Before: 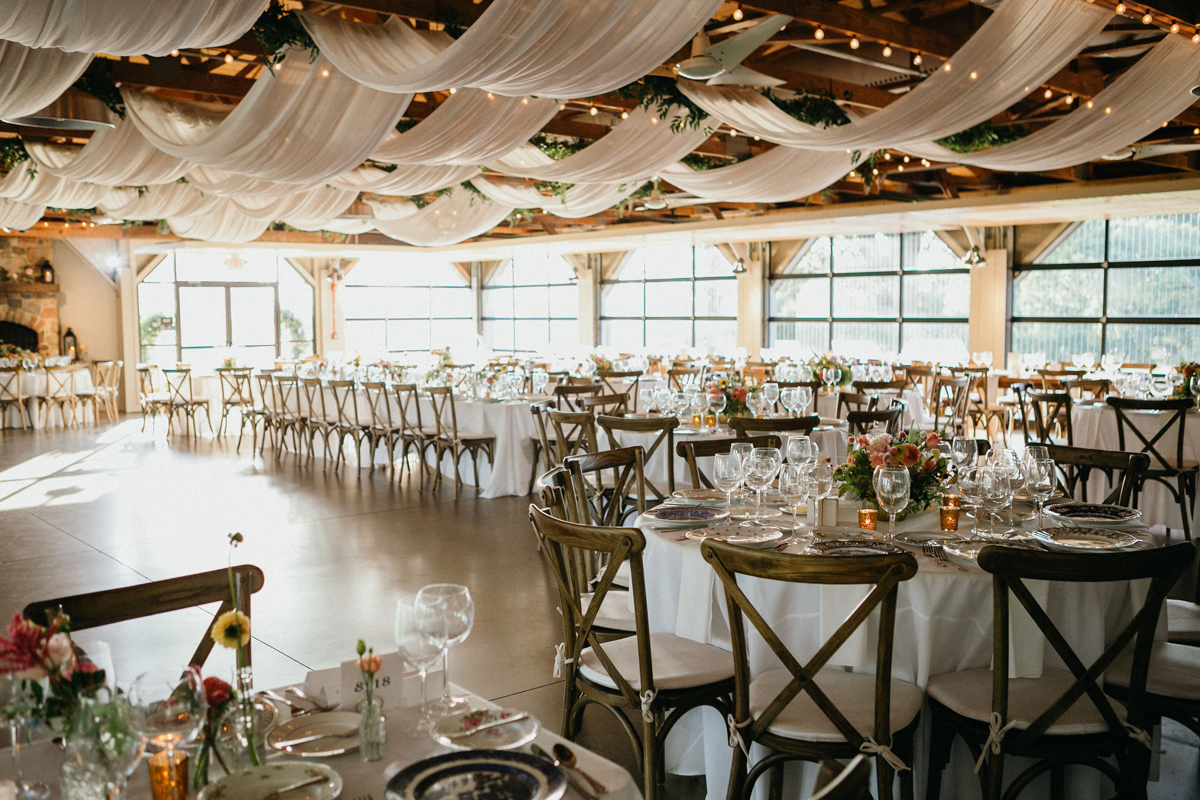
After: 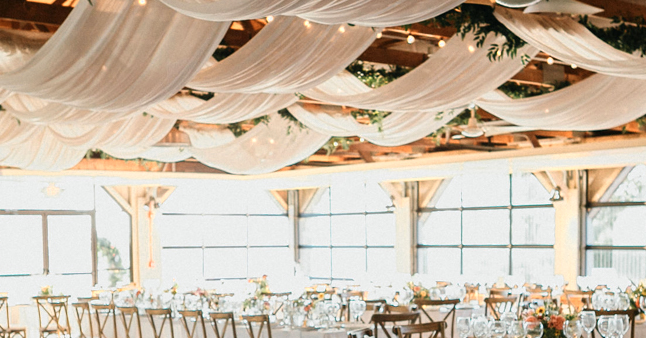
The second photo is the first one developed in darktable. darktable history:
crop: left 15.306%, top 9.065%, right 30.789%, bottom 48.638%
color zones: curves: ch0 [(0.018, 0.548) (0.197, 0.654) (0.425, 0.447) (0.605, 0.658) (0.732, 0.579)]; ch1 [(0.105, 0.531) (0.224, 0.531) (0.386, 0.39) (0.618, 0.456) (0.732, 0.456) (0.956, 0.421)]; ch2 [(0.039, 0.583) (0.215, 0.465) (0.399, 0.544) (0.465, 0.548) (0.614, 0.447) (0.724, 0.43) (0.882, 0.623) (0.956, 0.632)]
